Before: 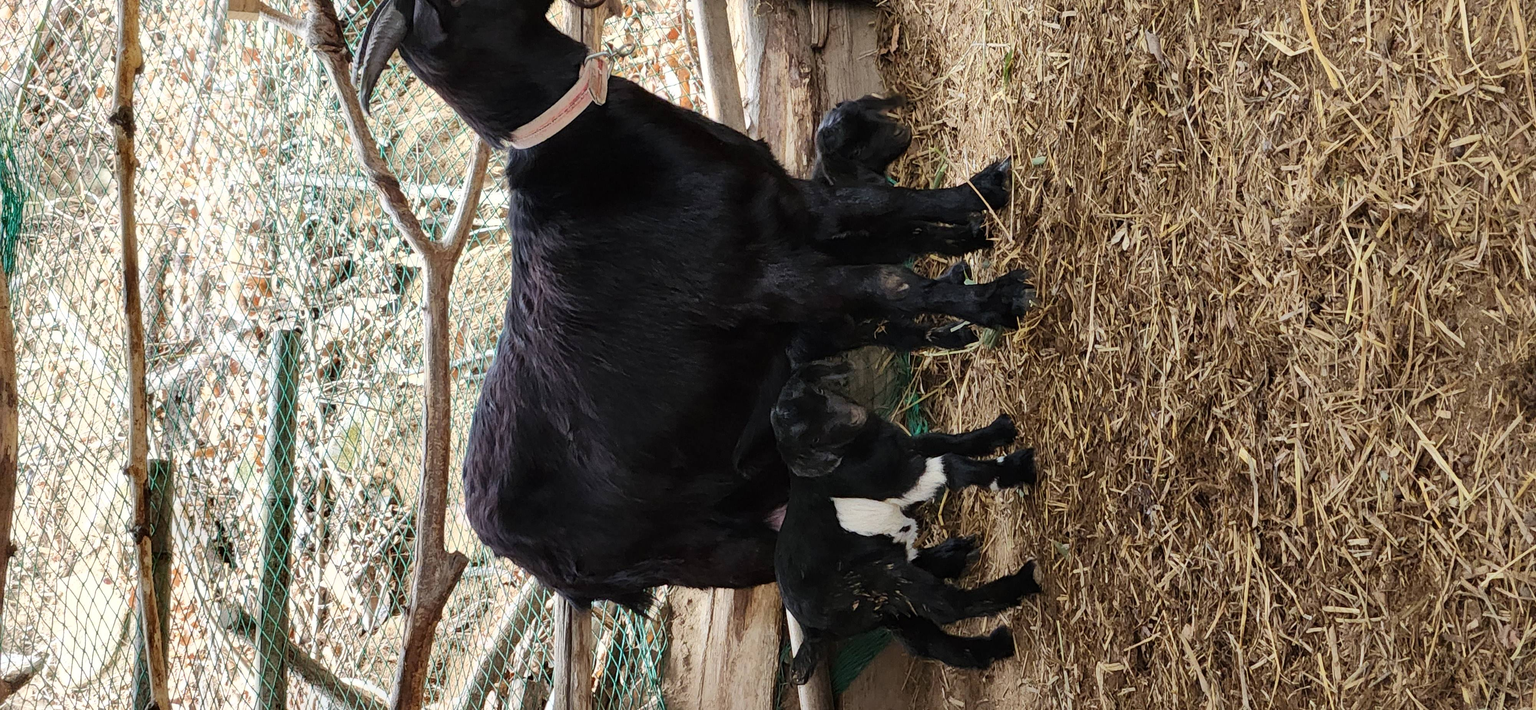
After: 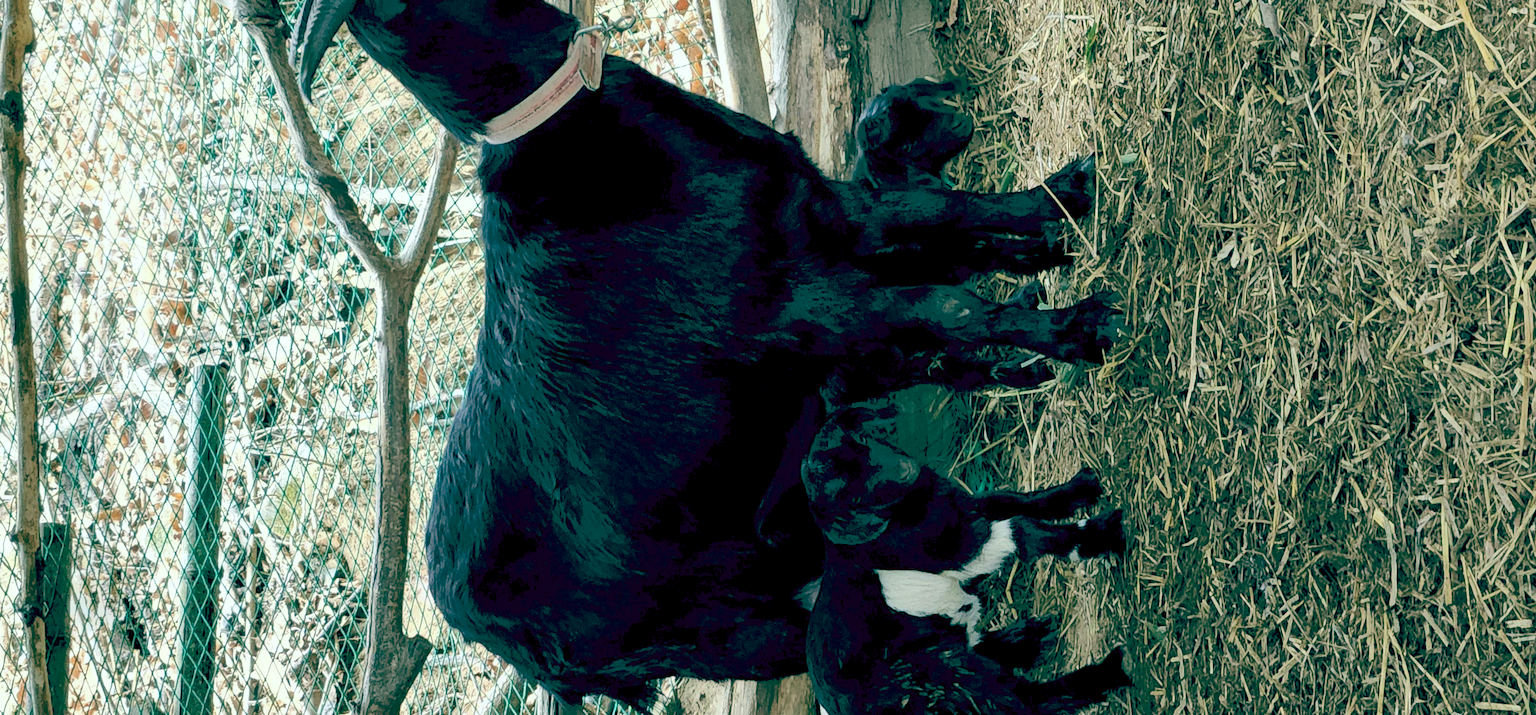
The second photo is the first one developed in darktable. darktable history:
crop and rotate: left 7.499%, top 4.413%, right 10.611%, bottom 13.044%
color balance rgb: shadows lift › chroma 1.982%, shadows lift › hue 265.1°, global offset › luminance -0.528%, global offset › chroma 0.905%, global offset › hue 173.67°, perceptual saturation grading › global saturation 0.058%, saturation formula JzAzBz (2021)
